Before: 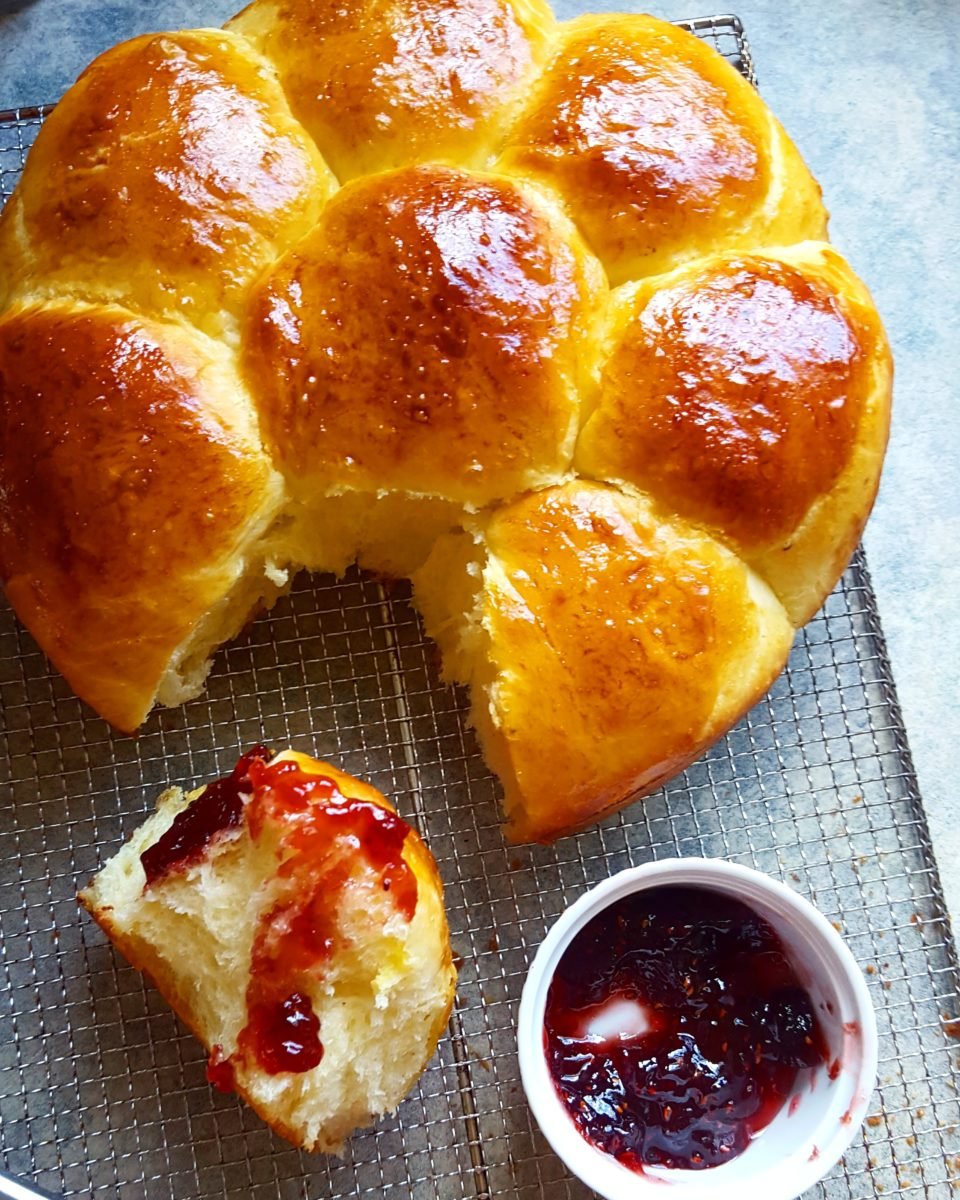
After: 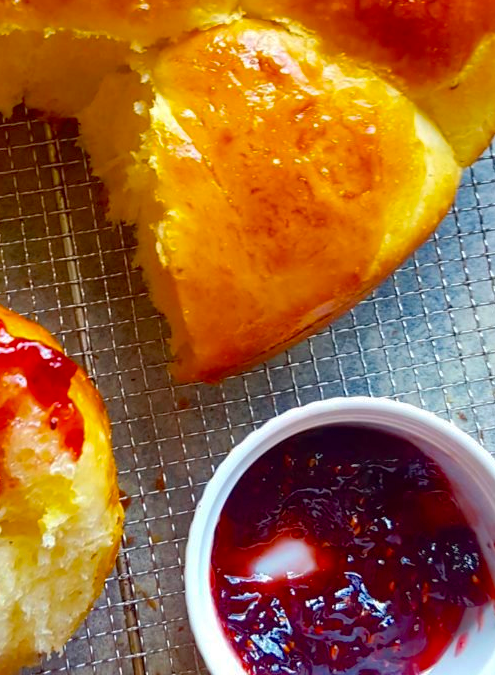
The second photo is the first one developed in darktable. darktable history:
crop: left 34.716%, top 38.49%, right 13.657%, bottom 5.189%
velvia: strength 31.78%, mid-tones bias 0.202
shadows and highlights: on, module defaults
